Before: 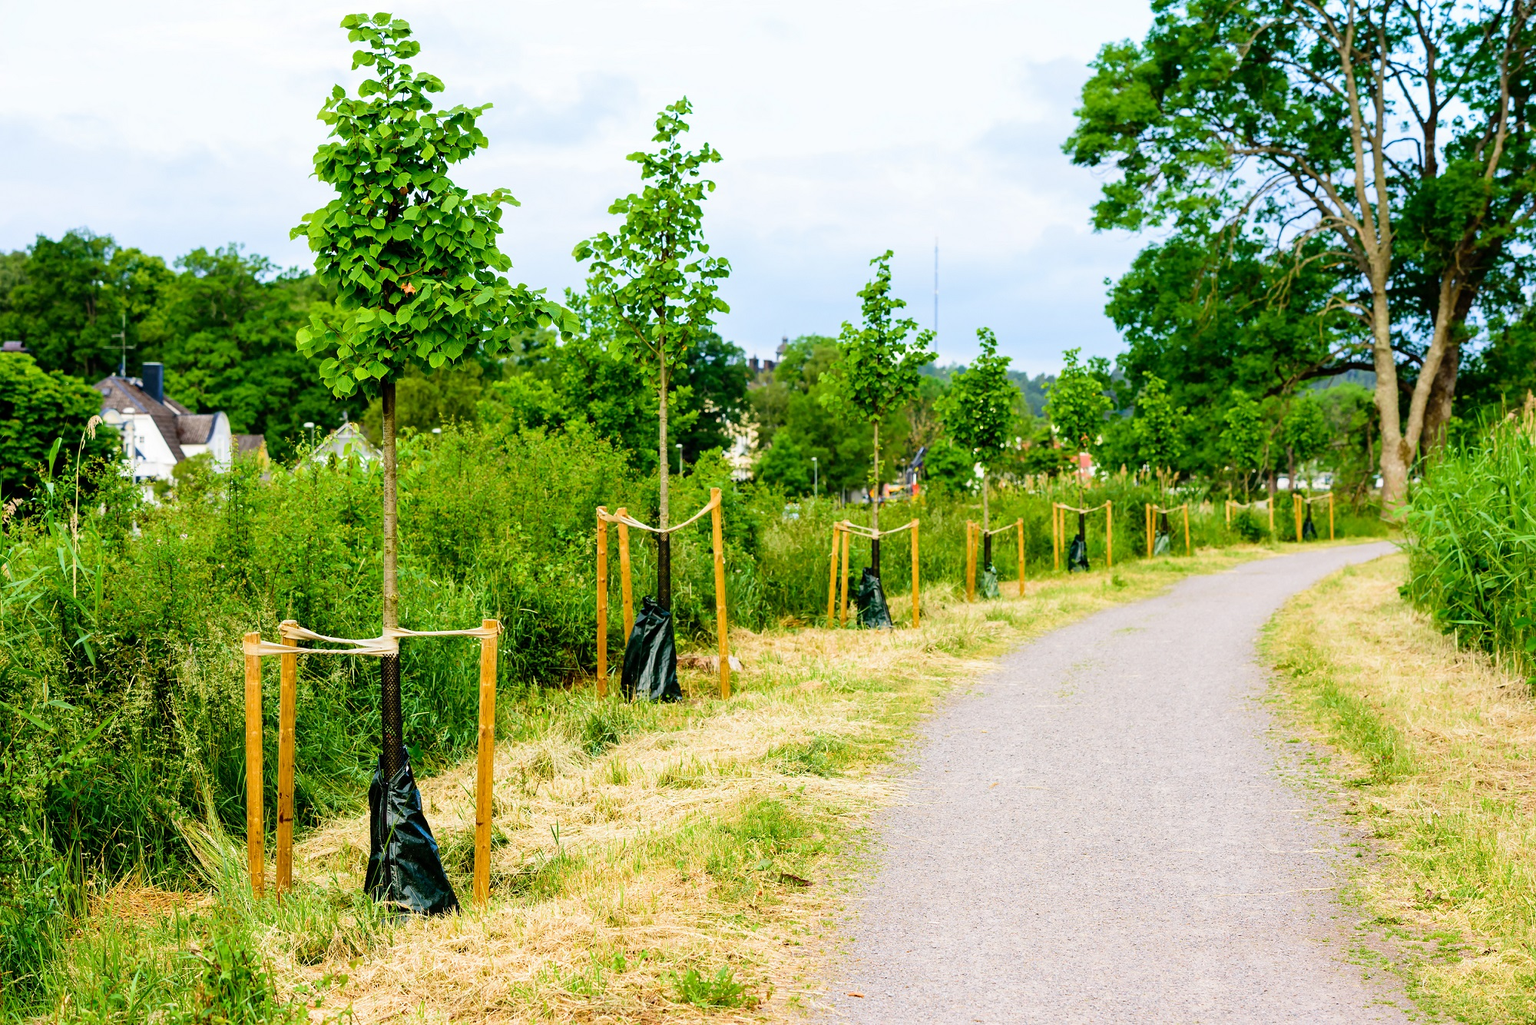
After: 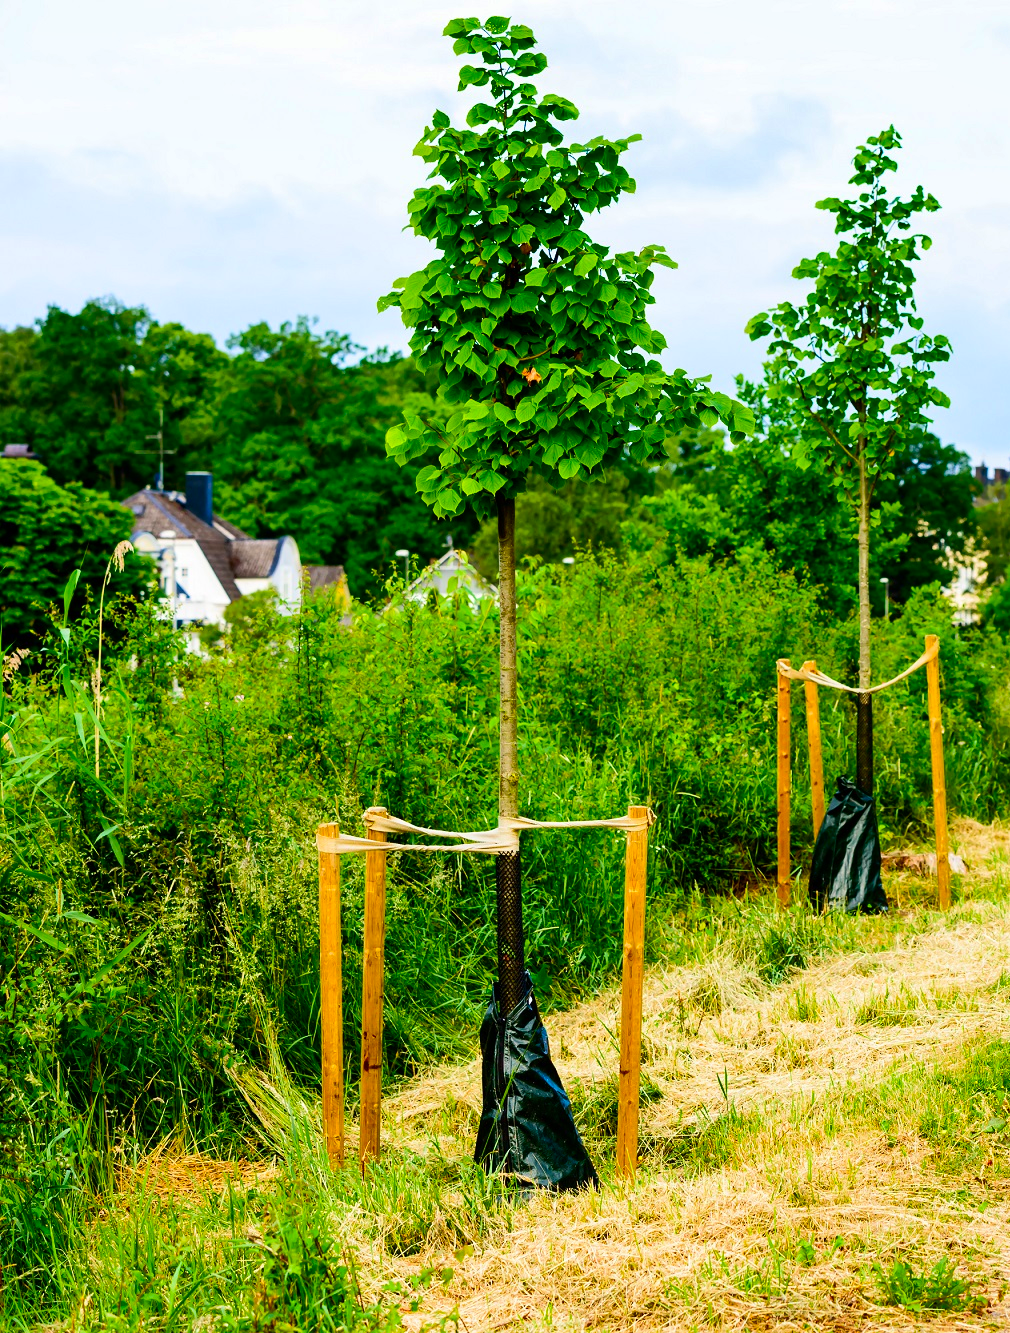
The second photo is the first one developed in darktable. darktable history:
contrast brightness saturation: contrast 0.09, saturation 0.28
shadows and highlights: radius 336.96, shadows 28.21, soften with gaussian
tone curve: curves: ch0 [(0, 0) (0.003, 0.003) (0.011, 0.01) (0.025, 0.023) (0.044, 0.042) (0.069, 0.065) (0.1, 0.094) (0.136, 0.128) (0.177, 0.167) (0.224, 0.211) (0.277, 0.261) (0.335, 0.315) (0.399, 0.375) (0.468, 0.441) (0.543, 0.543) (0.623, 0.623) (0.709, 0.709) (0.801, 0.801) (0.898, 0.898) (1, 1)], color space Lab, independent channels, preserve colors none
crop and rotate: left 0.029%, top 0%, right 49.423%
